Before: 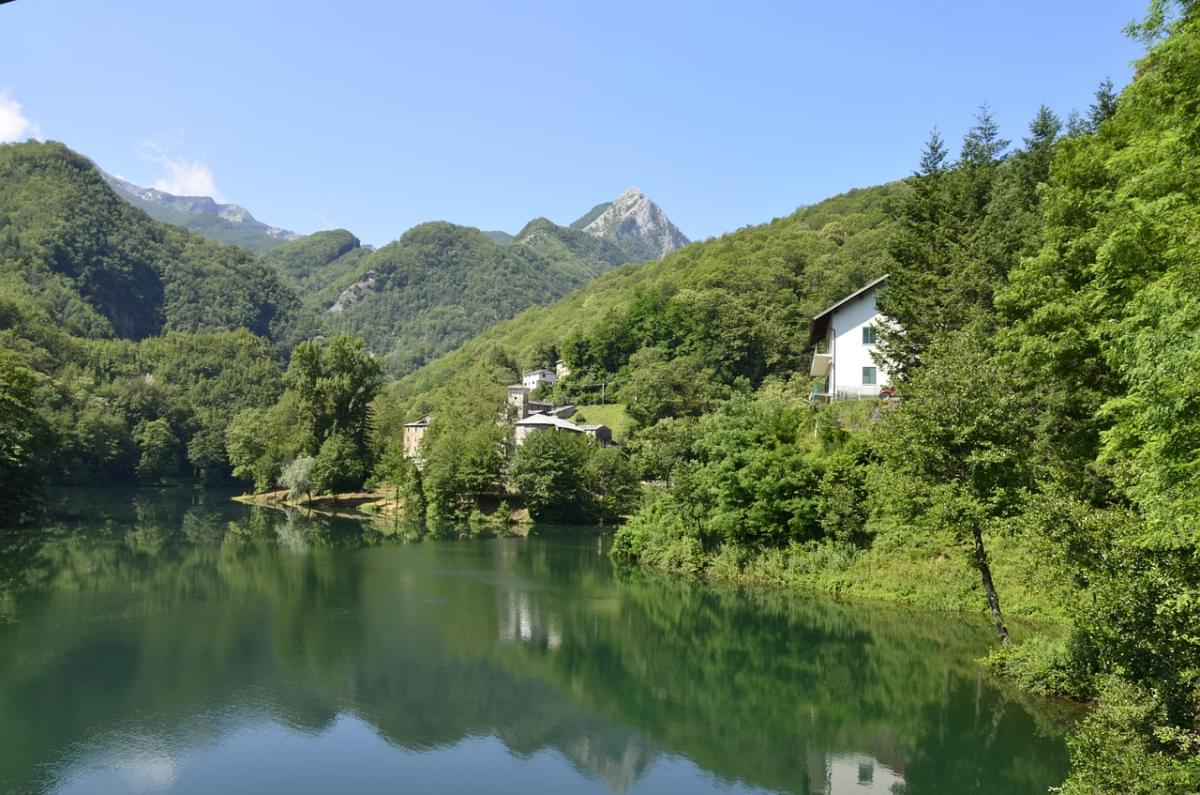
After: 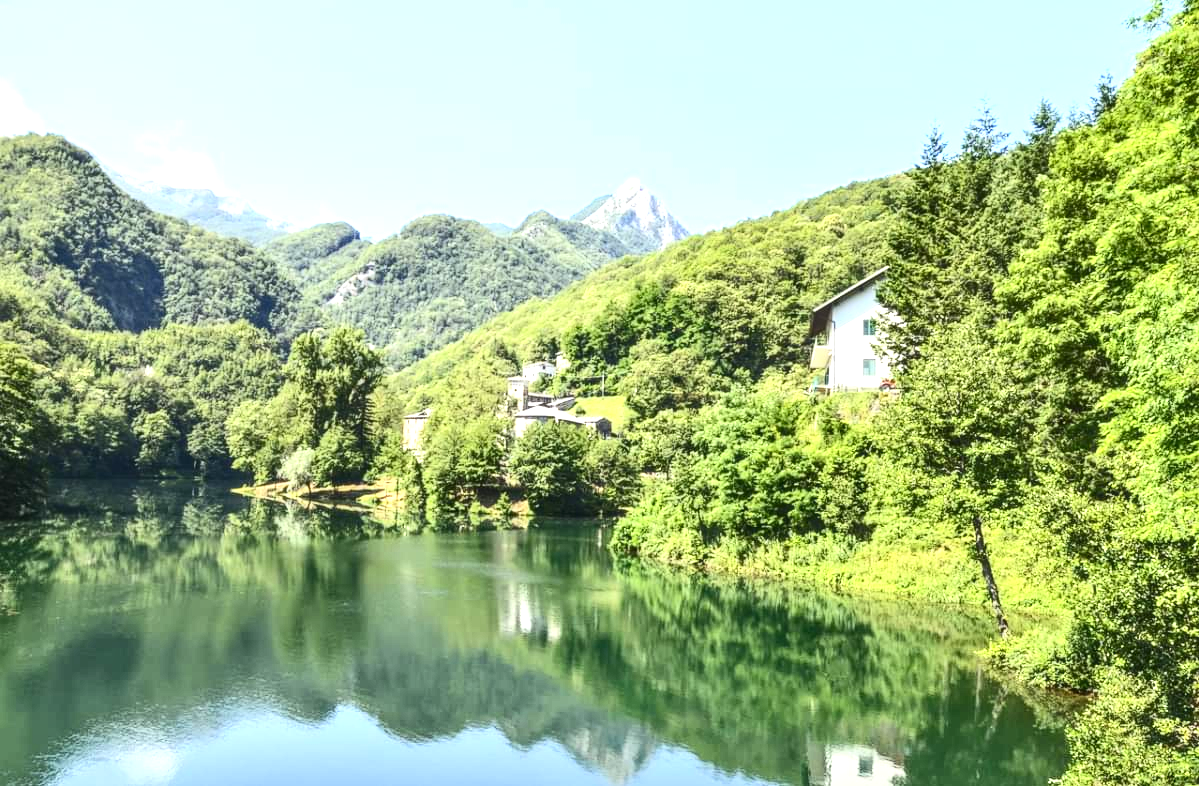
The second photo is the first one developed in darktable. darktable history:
local contrast: highlights 0%, shadows 0%, detail 133%
shadows and highlights: shadows 32, highlights -32, soften with gaussian
contrast brightness saturation: contrast 0.28
exposure: black level correction 0, exposure 1.45 EV, compensate exposure bias true, compensate highlight preservation false
crop: top 1.049%, right 0.001%
